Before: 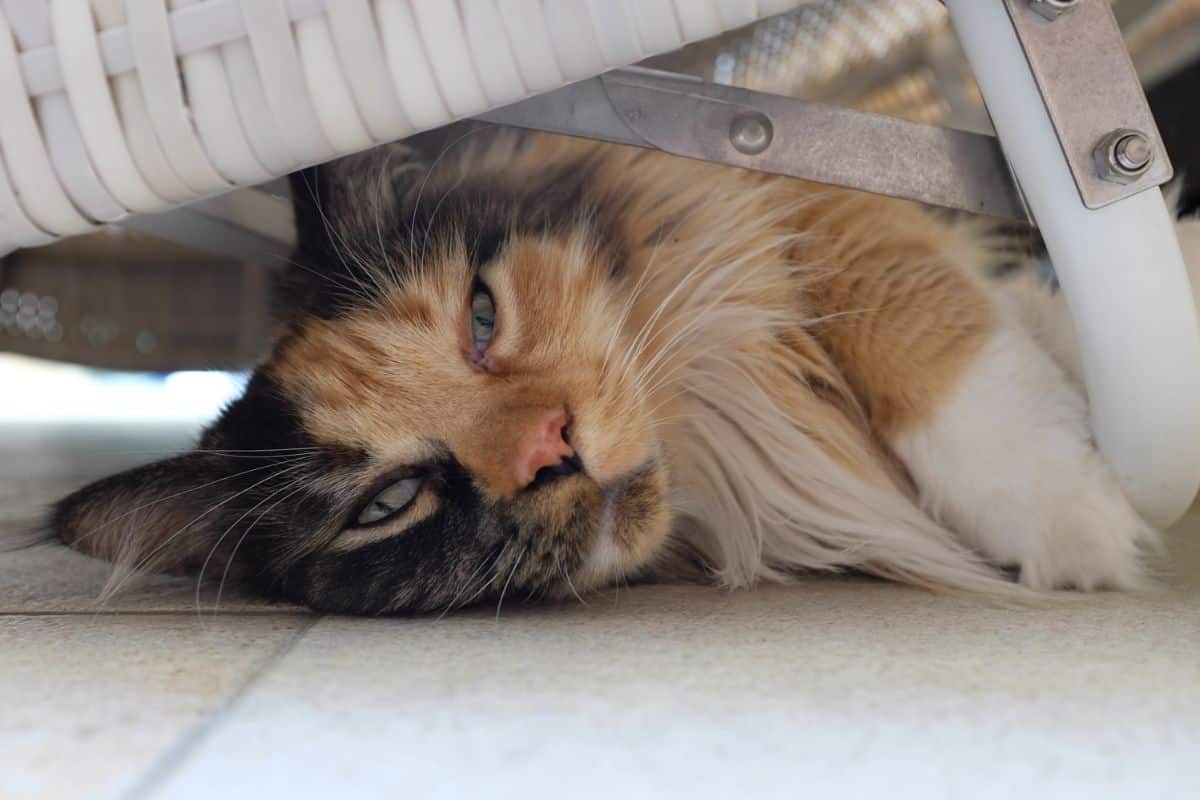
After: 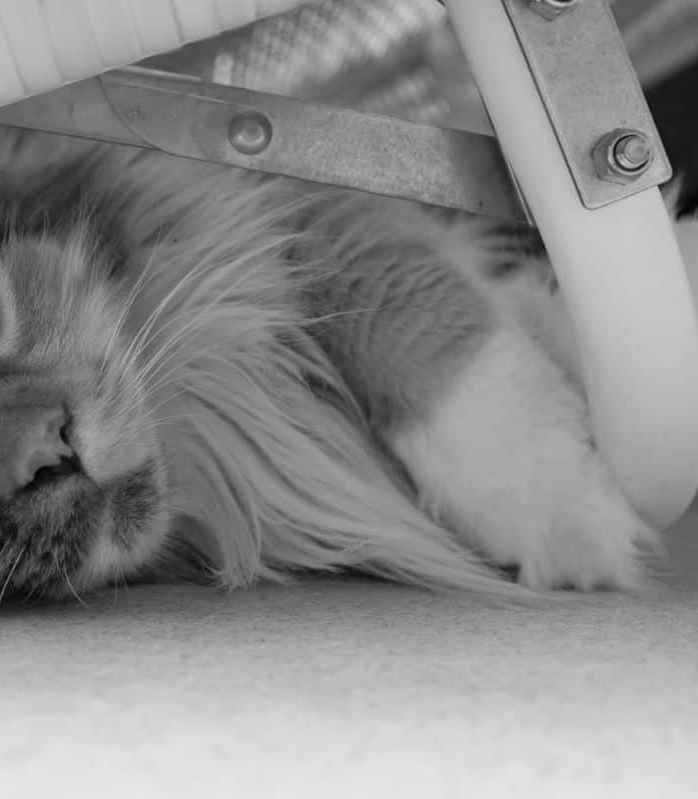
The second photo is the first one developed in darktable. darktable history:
crop: left 41.808%
color calibration: output gray [0.25, 0.35, 0.4, 0], illuminant same as pipeline (D50), adaptation XYZ, x 0.346, y 0.359, temperature 5007.29 K
